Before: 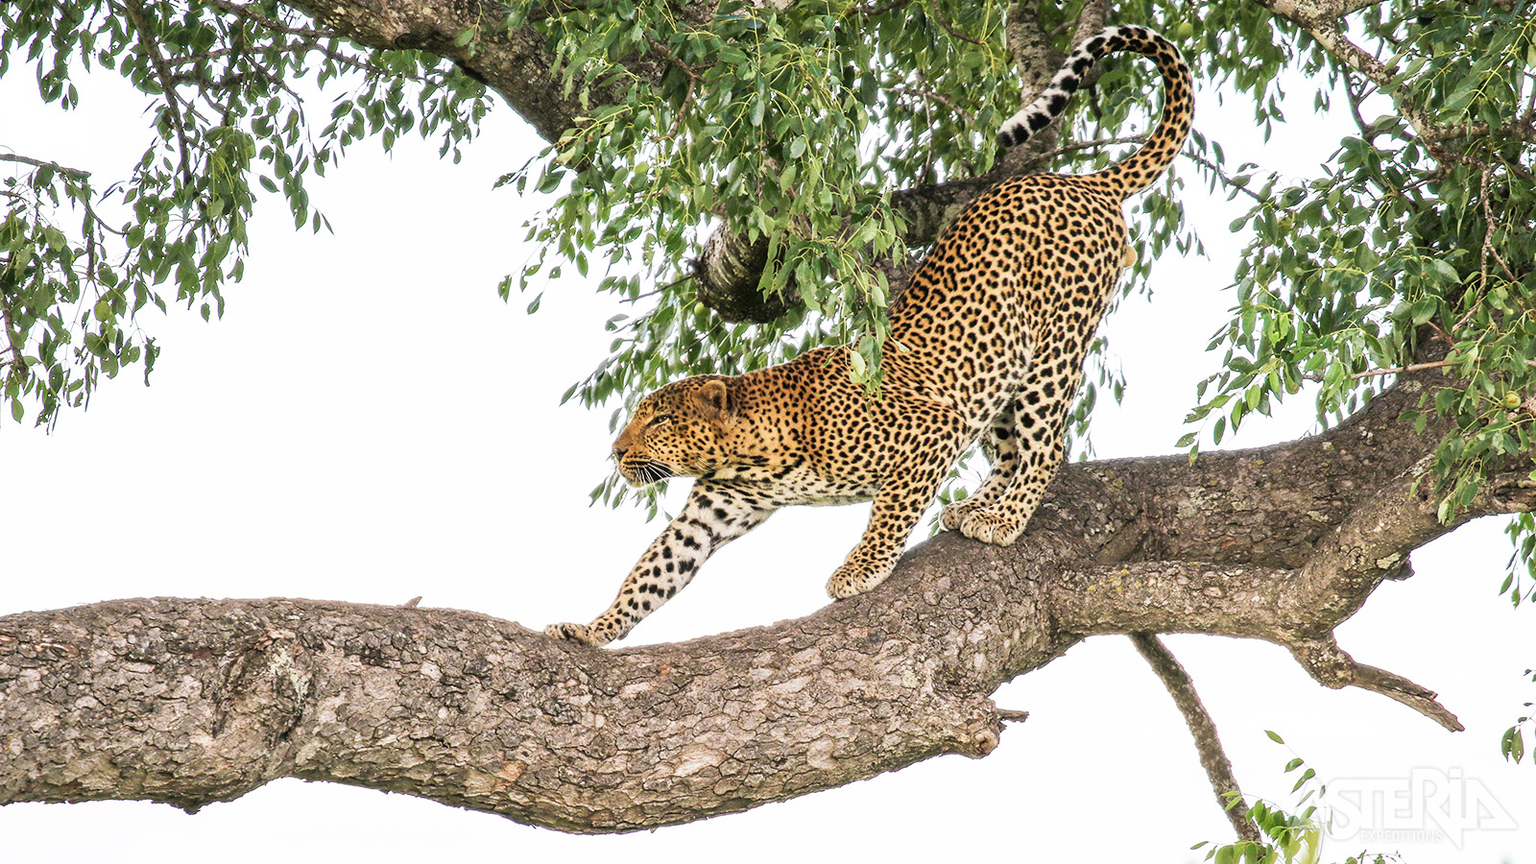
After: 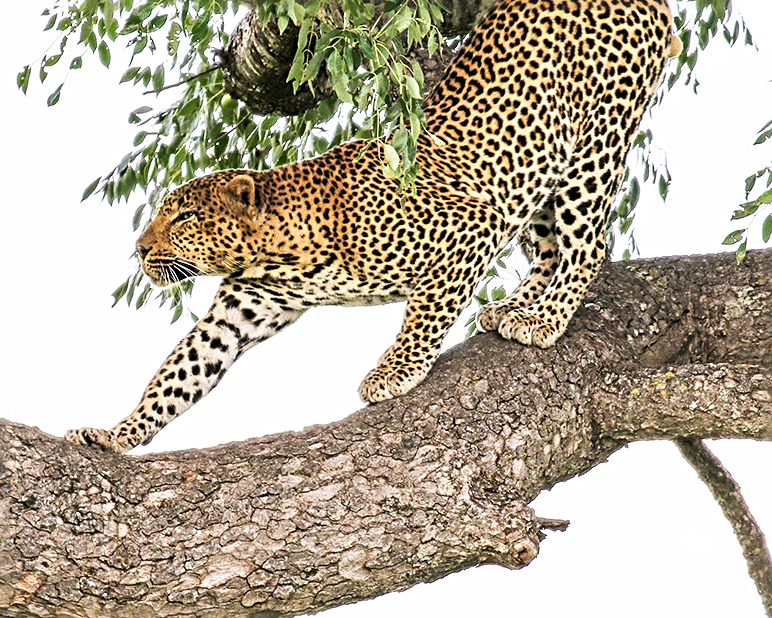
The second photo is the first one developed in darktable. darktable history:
crop: left 31.379%, top 24.658%, right 20.326%, bottom 6.628%
sharpen: radius 4
